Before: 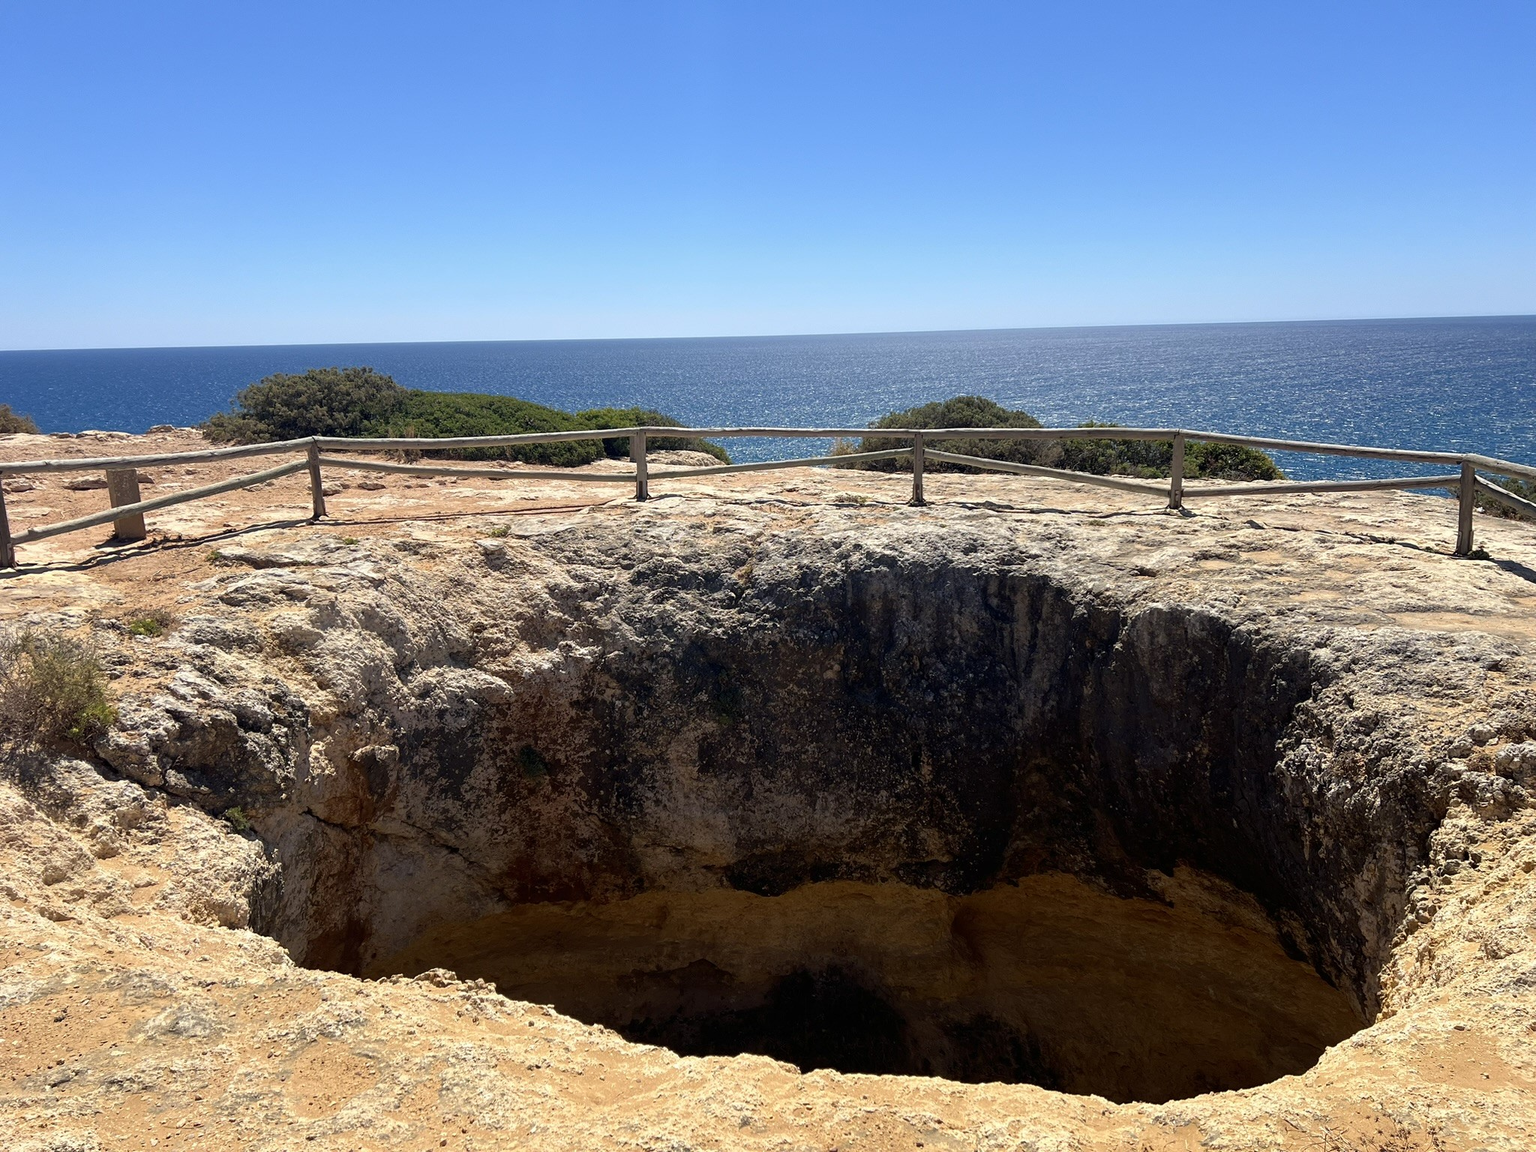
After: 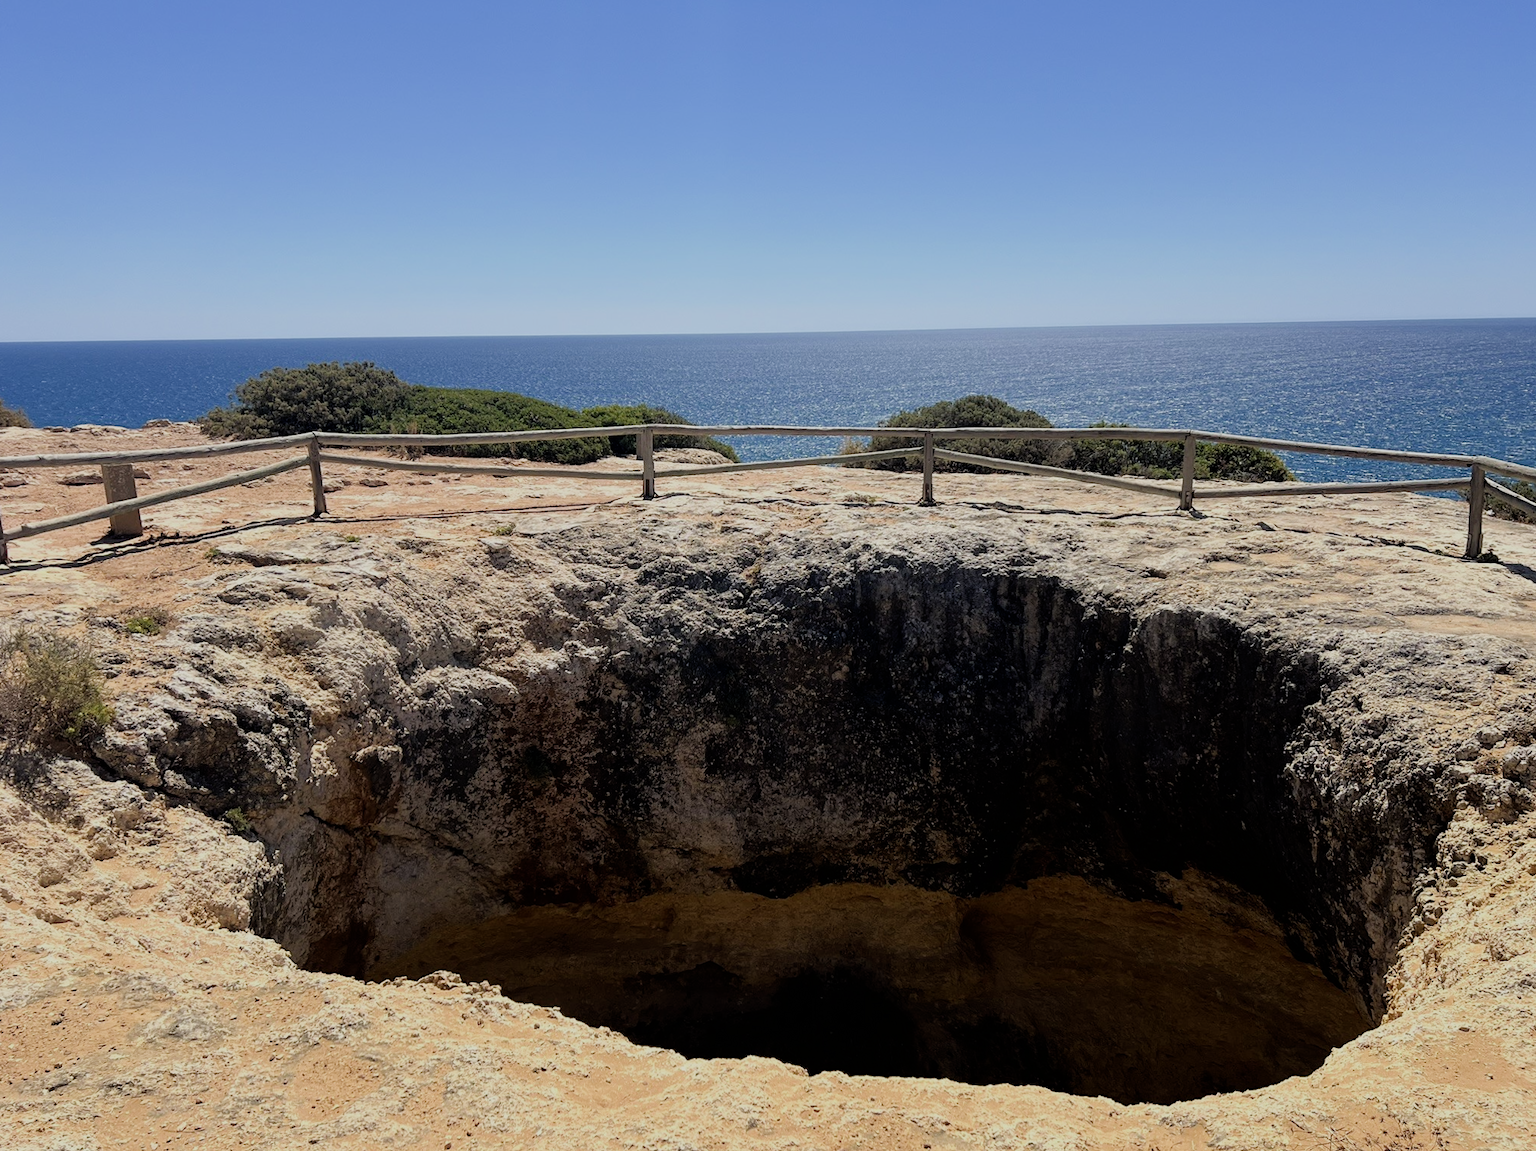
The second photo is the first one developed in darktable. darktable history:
rotate and perspective: rotation 0.174°, lens shift (vertical) 0.013, lens shift (horizontal) 0.019, shear 0.001, automatic cropping original format, crop left 0.007, crop right 0.991, crop top 0.016, crop bottom 0.997
filmic rgb: black relative exposure -7.65 EV, white relative exposure 4.56 EV, hardness 3.61
